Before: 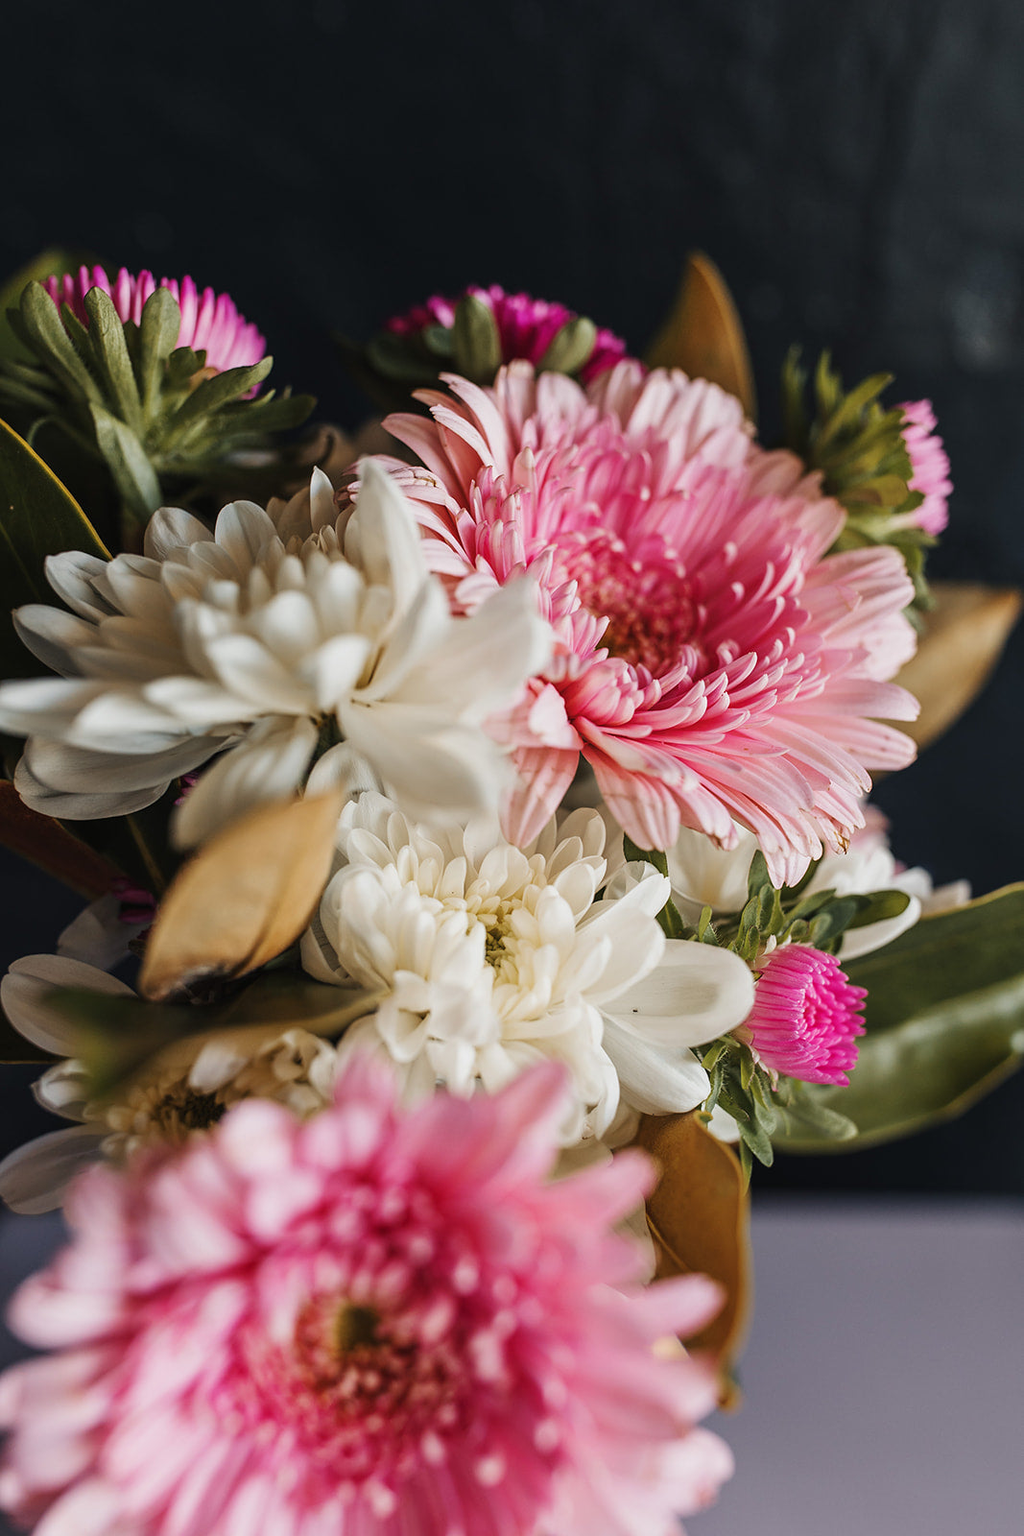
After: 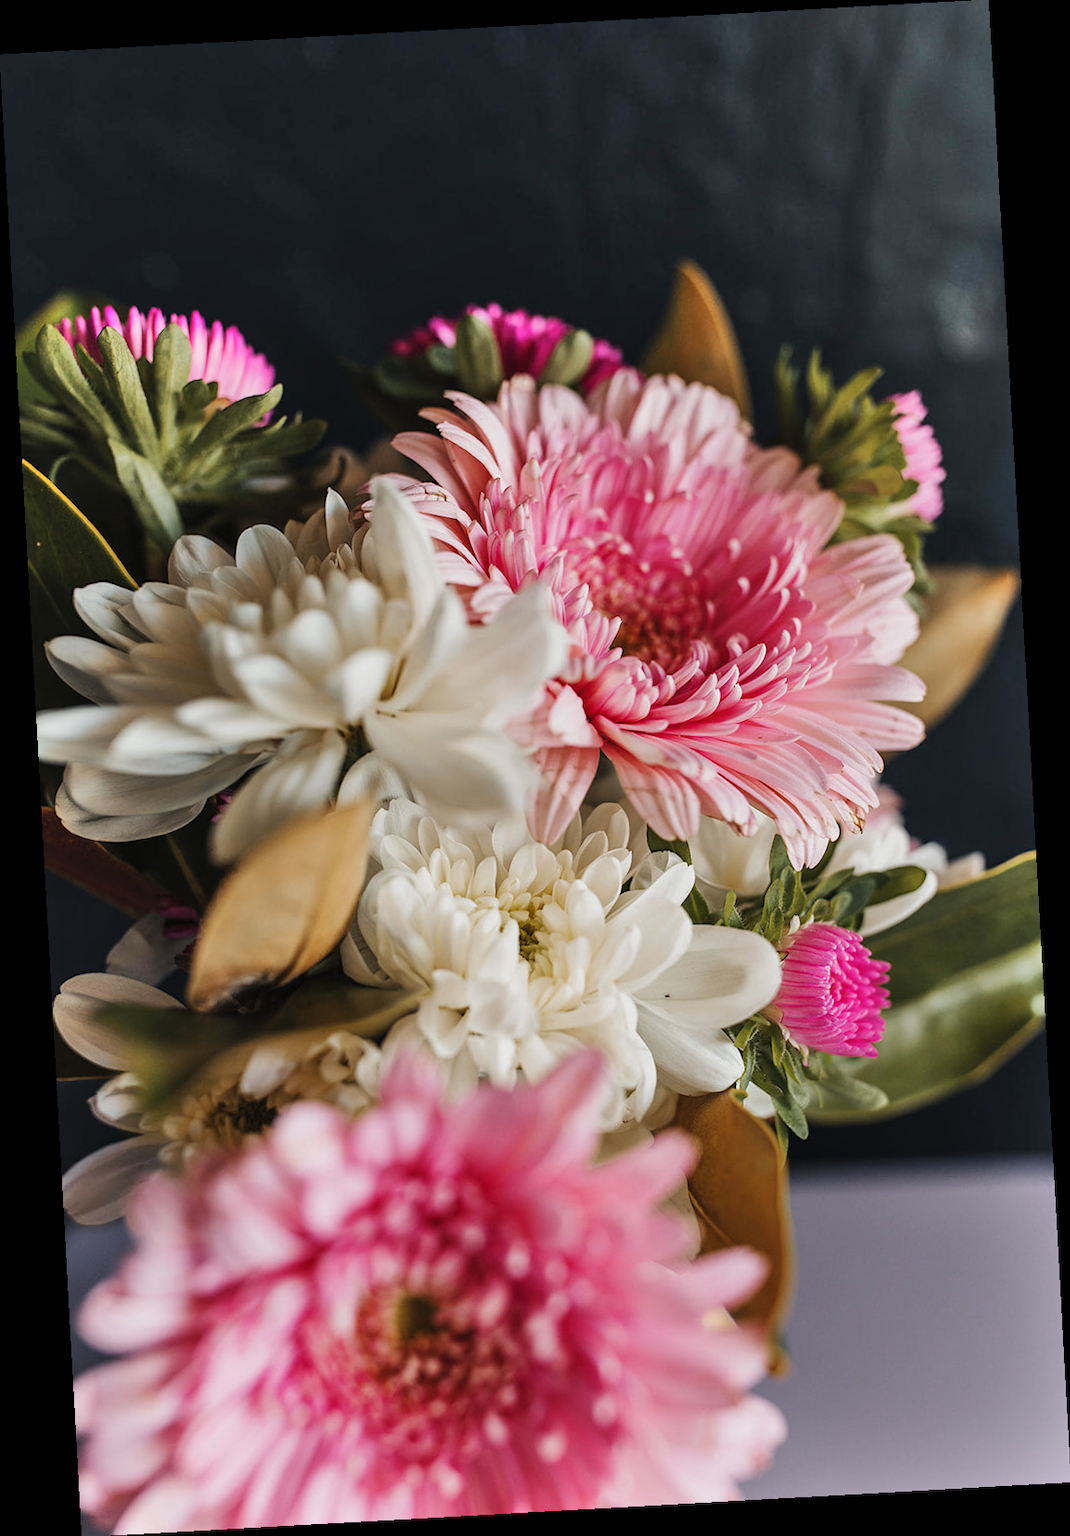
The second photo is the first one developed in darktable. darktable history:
shadows and highlights: soften with gaussian
rotate and perspective: rotation -3.18°, automatic cropping off
